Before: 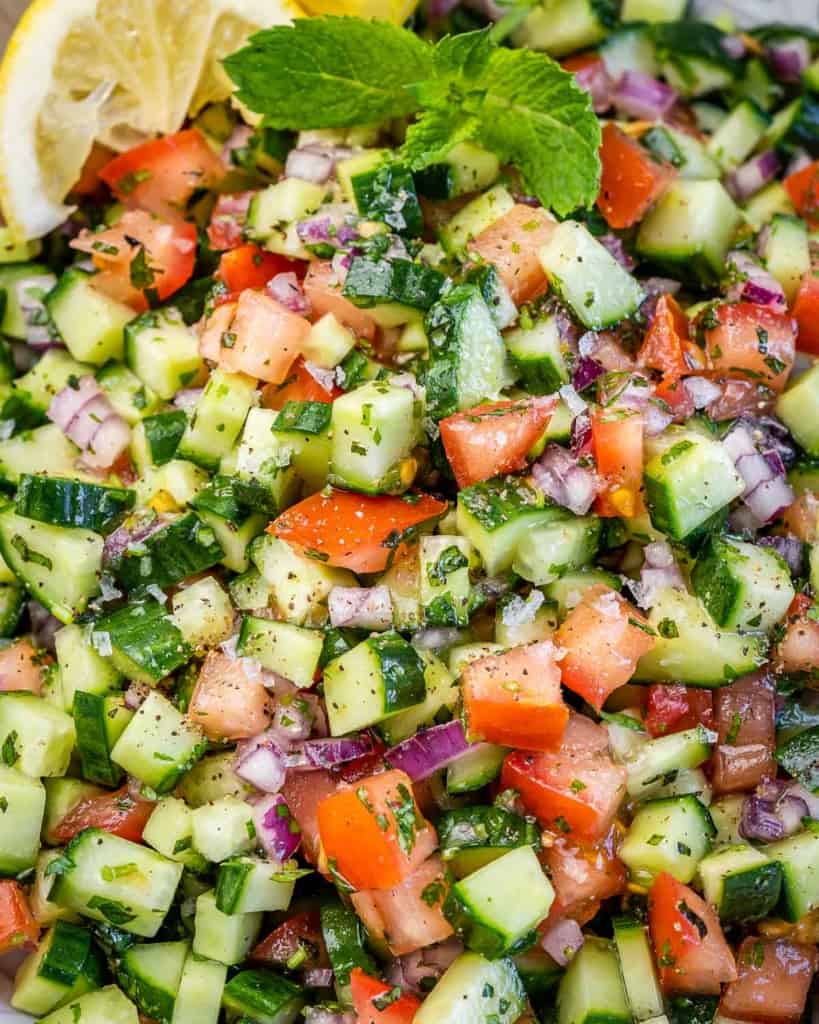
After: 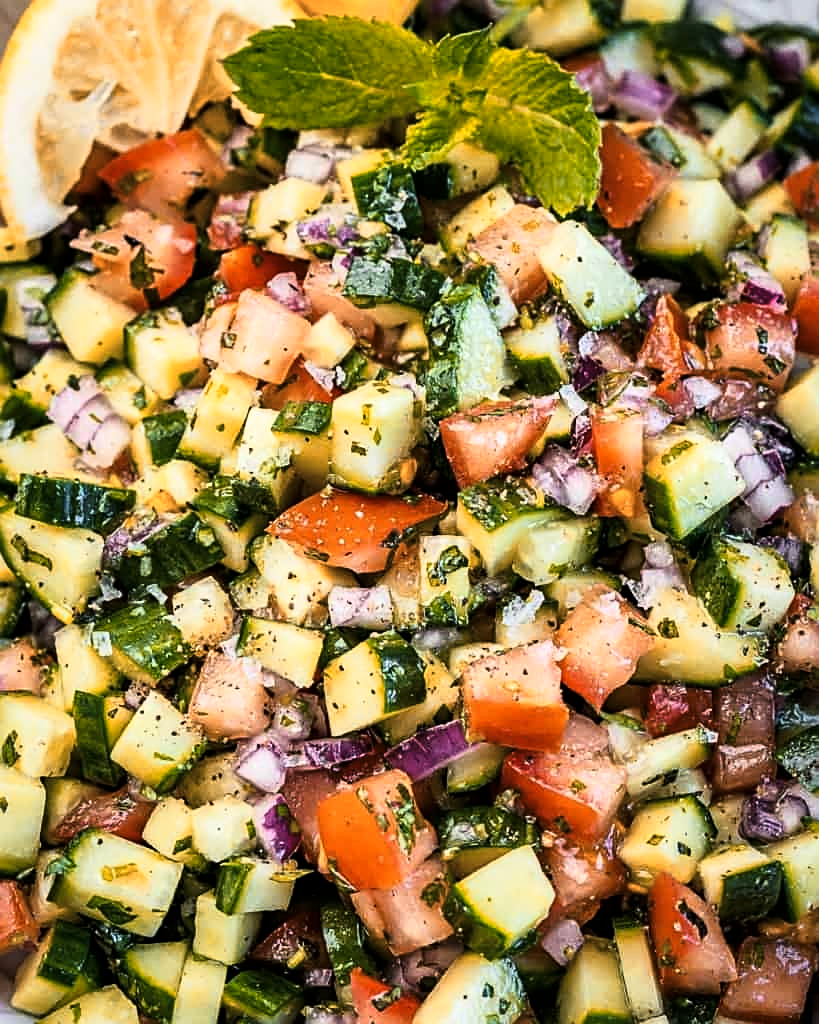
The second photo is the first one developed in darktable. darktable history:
tone curve: curves: ch0 [(0, 0) (0.042, 0.01) (0.223, 0.123) (0.59, 0.574) (0.802, 0.868) (1, 1)], color space Lab, linked channels, preserve colors none
color zones: curves: ch2 [(0, 0.5) (0.143, 0.5) (0.286, 0.416) (0.429, 0.5) (0.571, 0.5) (0.714, 0.5) (0.857, 0.5) (1, 0.5)]
sharpen: on, module defaults
